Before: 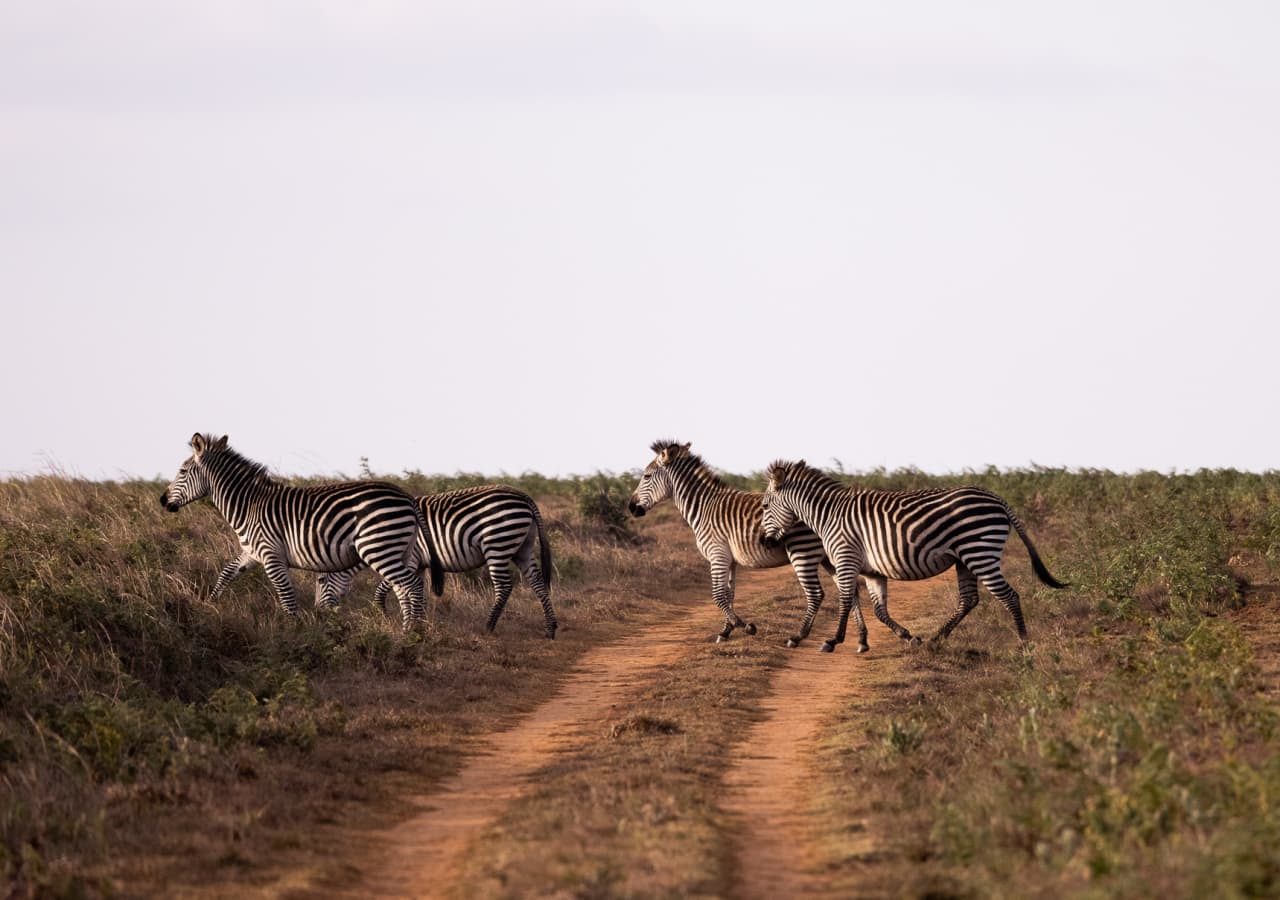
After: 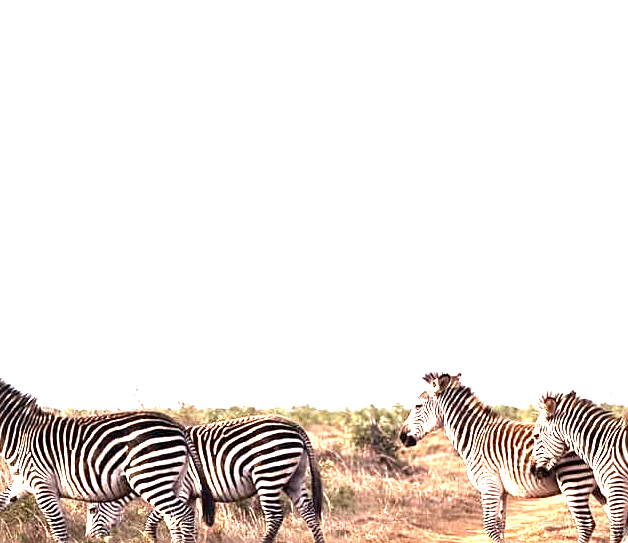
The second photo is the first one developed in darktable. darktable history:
crop: left 17.926%, top 7.78%, right 32.941%, bottom 31.836%
sharpen: on, module defaults
exposure: black level correction 0, exposure 2.423 EV, compensate highlight preservation false
